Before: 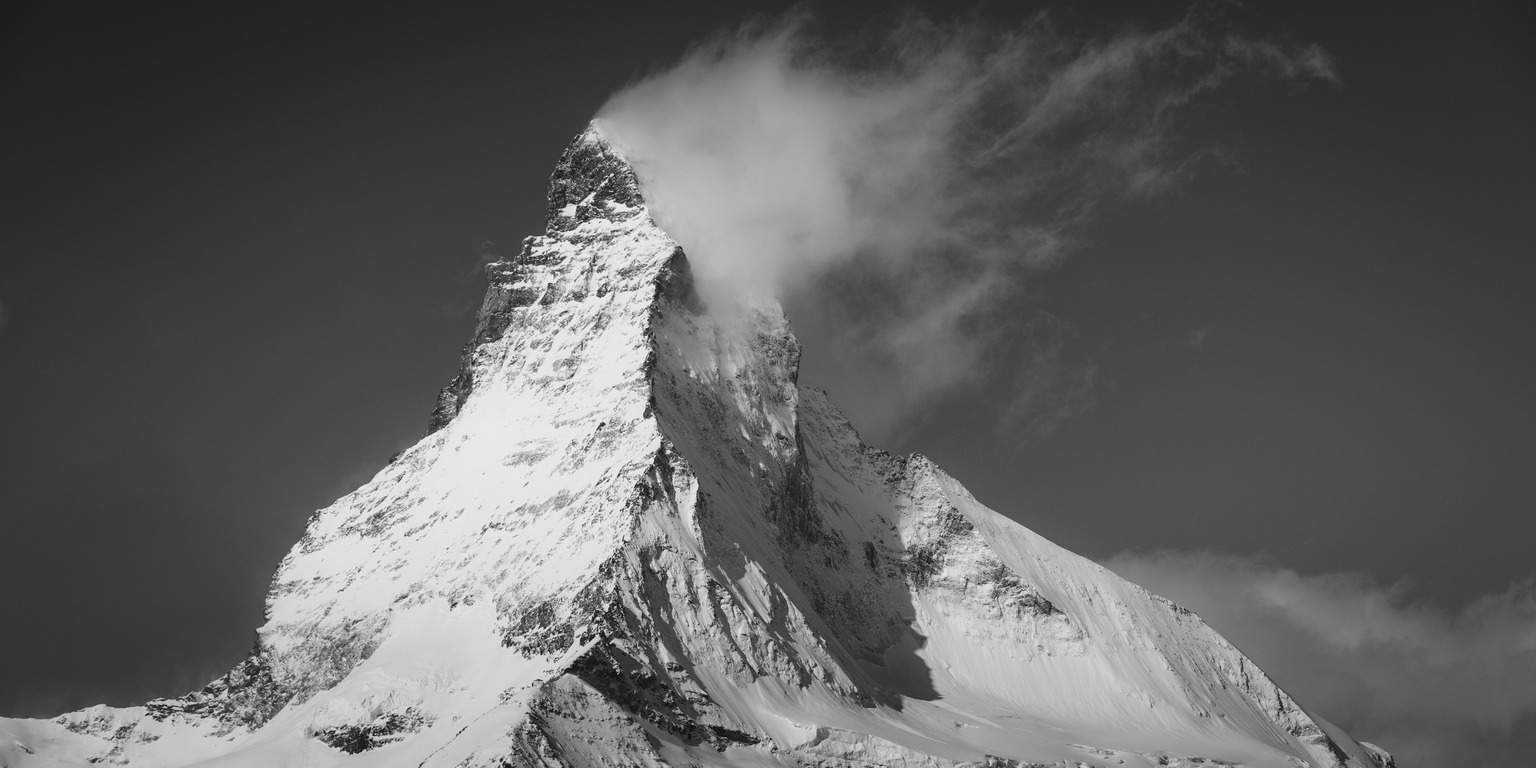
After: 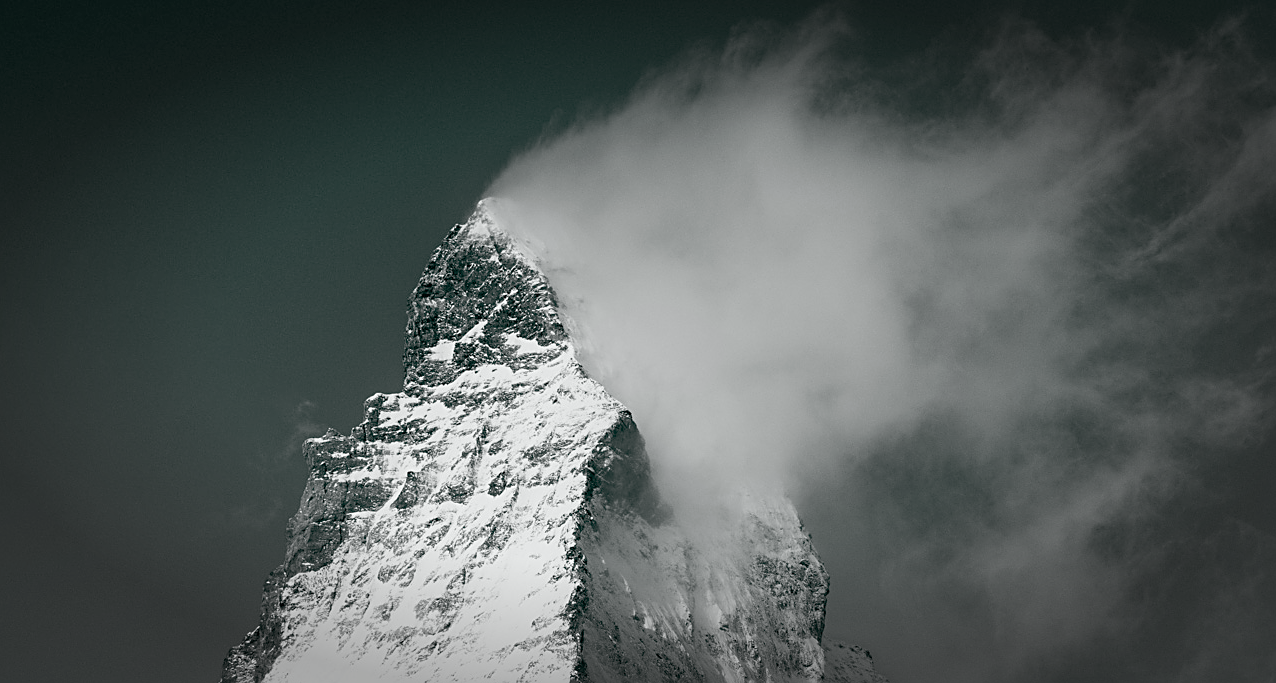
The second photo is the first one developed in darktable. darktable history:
crop: left 19.78%, right 30.371%, bottom 46.601%
sharpen: on, module defaults
vignetting: fall-off start 65.92%, fall-off radius 39.82%, automatic ratio true, width/height ratio 0.675
tone equalizer: smoothing diameter 2.14%, edges refinement/feathering 17.32, mask exposure compensation -1.57 EV, filter diffusion 5
shadows and highlights: shadows 42.88, highlights 7.8
color balance rgb: global offset › luminance -0.32%, global offset › chroma 0.106%, global offset › hue 166.29°, perceptual saturation grading › global saturation 30.11%
